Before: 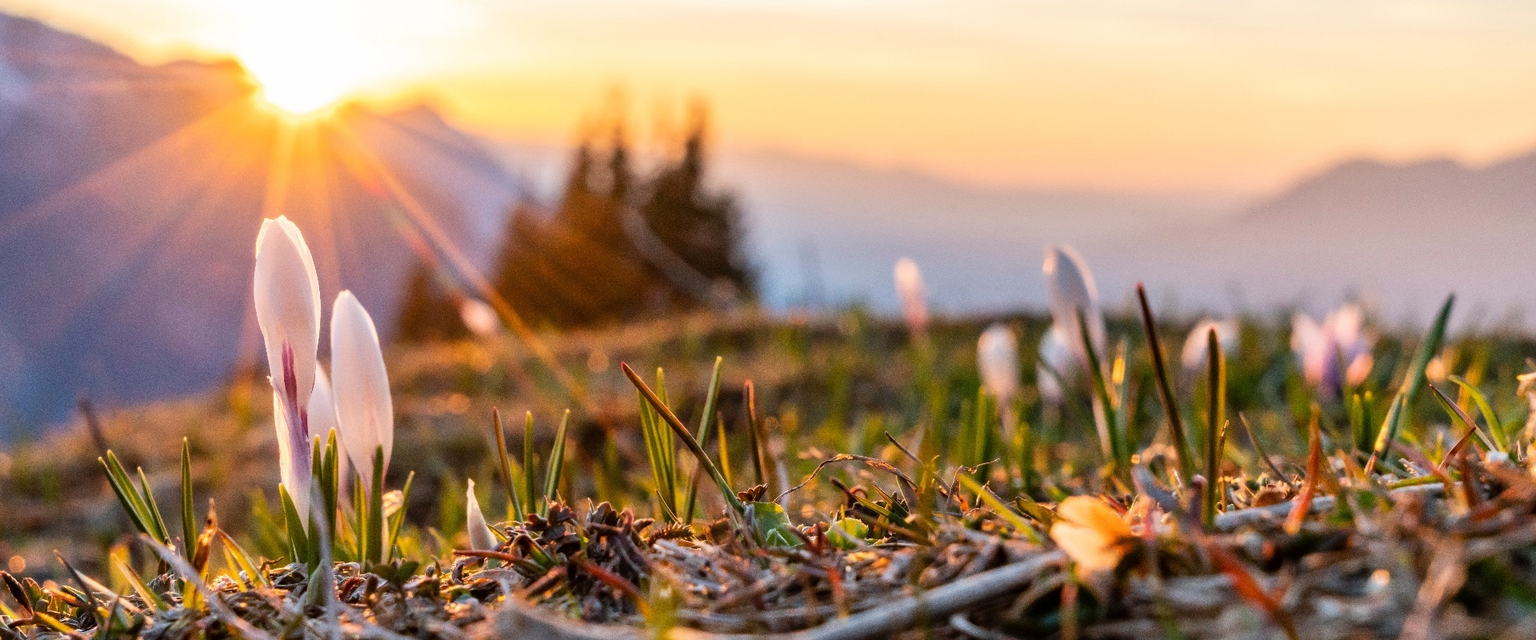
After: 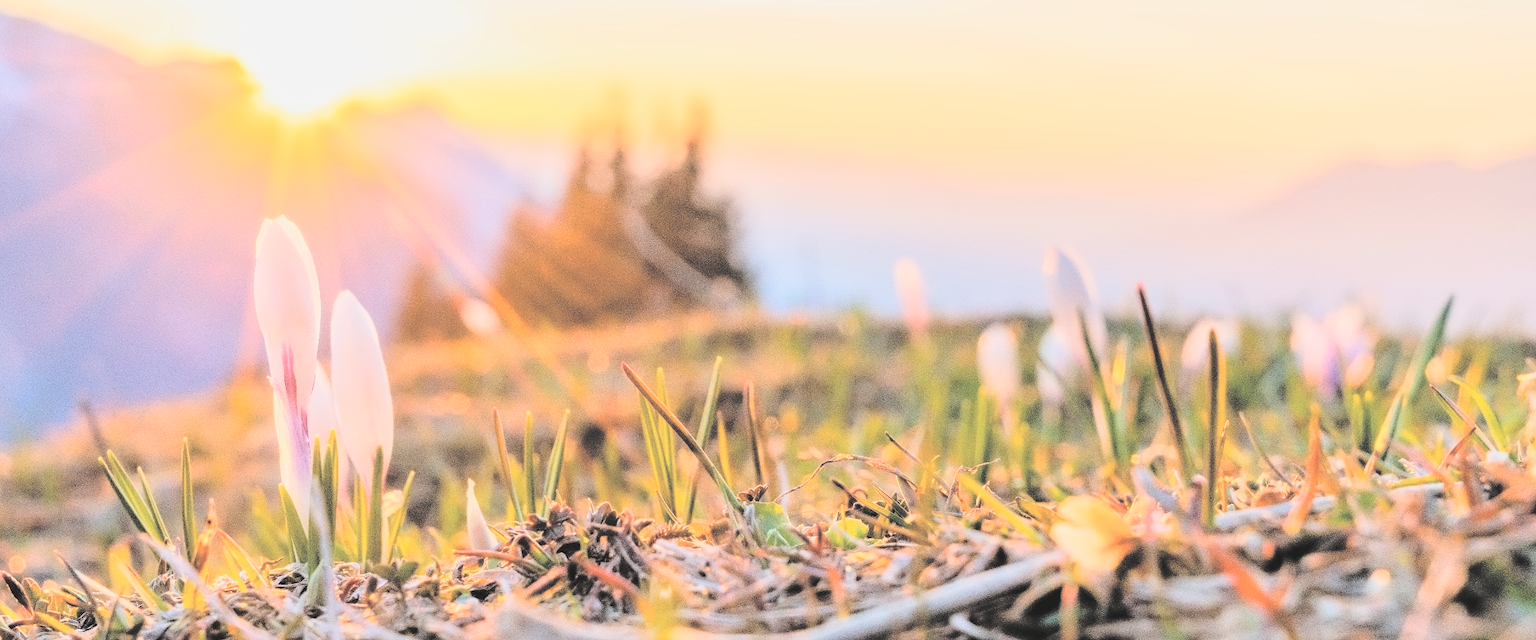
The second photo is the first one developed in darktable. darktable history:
filmic rgb: black relative exposure -7.65 EV, white relative exposure 4.56 EV, hardness 3.61, contrast 1.05
contrast brightness saturation: brightness 1
exposure: exposure 0.236 EV, compensate highlight preservation false
contrast equalizer: y [[0.5 ×4, 0.525, 0.667], [0.5 ×6], [0.5 ×6], [0 ×4, 0.042, 0], [0, 0, 0.004, 0.1, 0.191, 0.131]]
